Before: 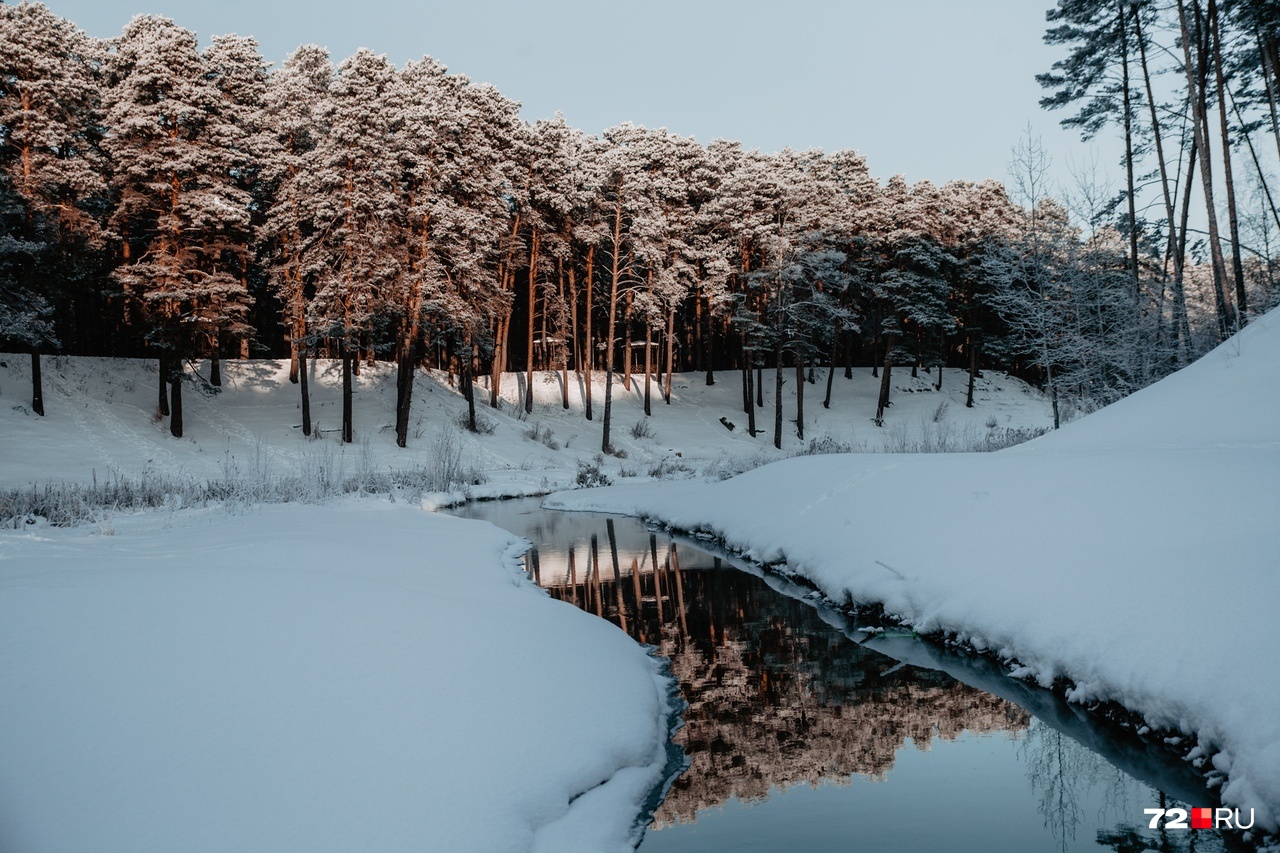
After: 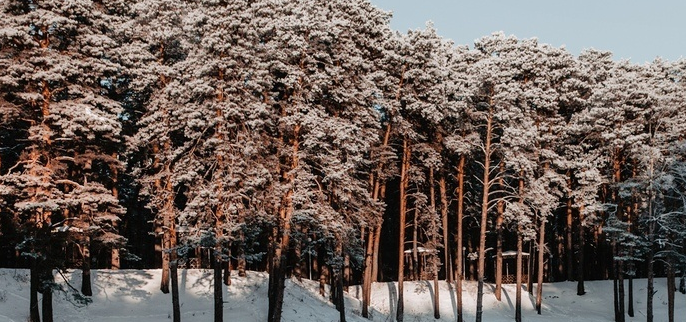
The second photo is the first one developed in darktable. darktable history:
shadows and highlights: shadows 75, highlights -25, soften with gaussian
crop: left 10.121%, top 10.631%, right 36.218%, bottom 51.526%
